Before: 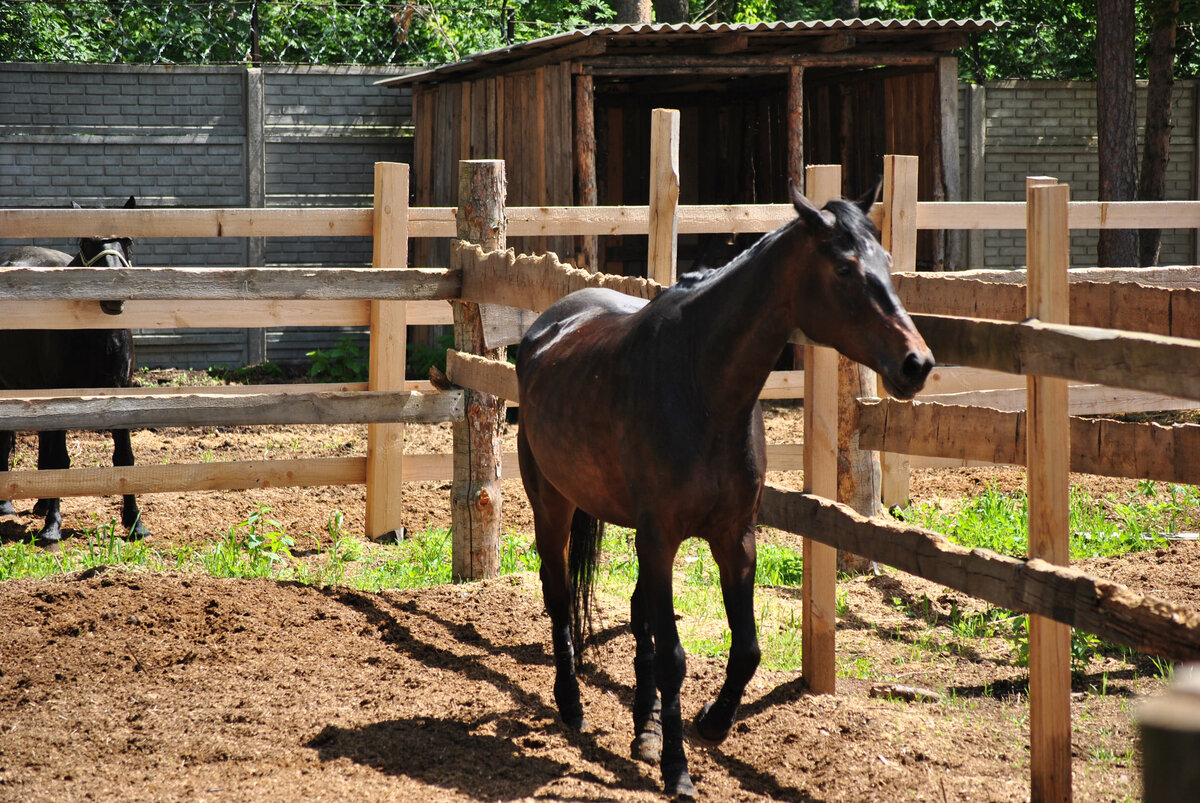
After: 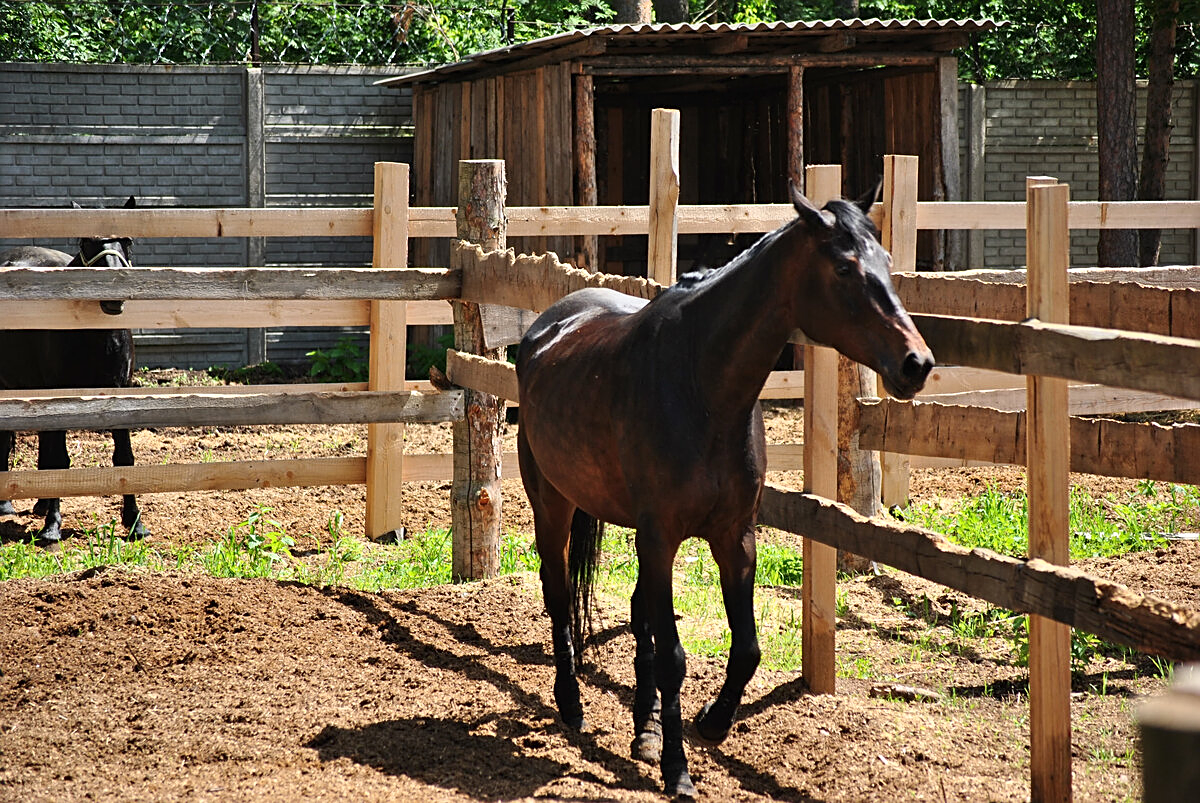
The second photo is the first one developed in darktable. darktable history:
sharpen: on, module defaults
contrast brightness saturation: contrast 0.095, brightness 0.014, saturation 0.023
